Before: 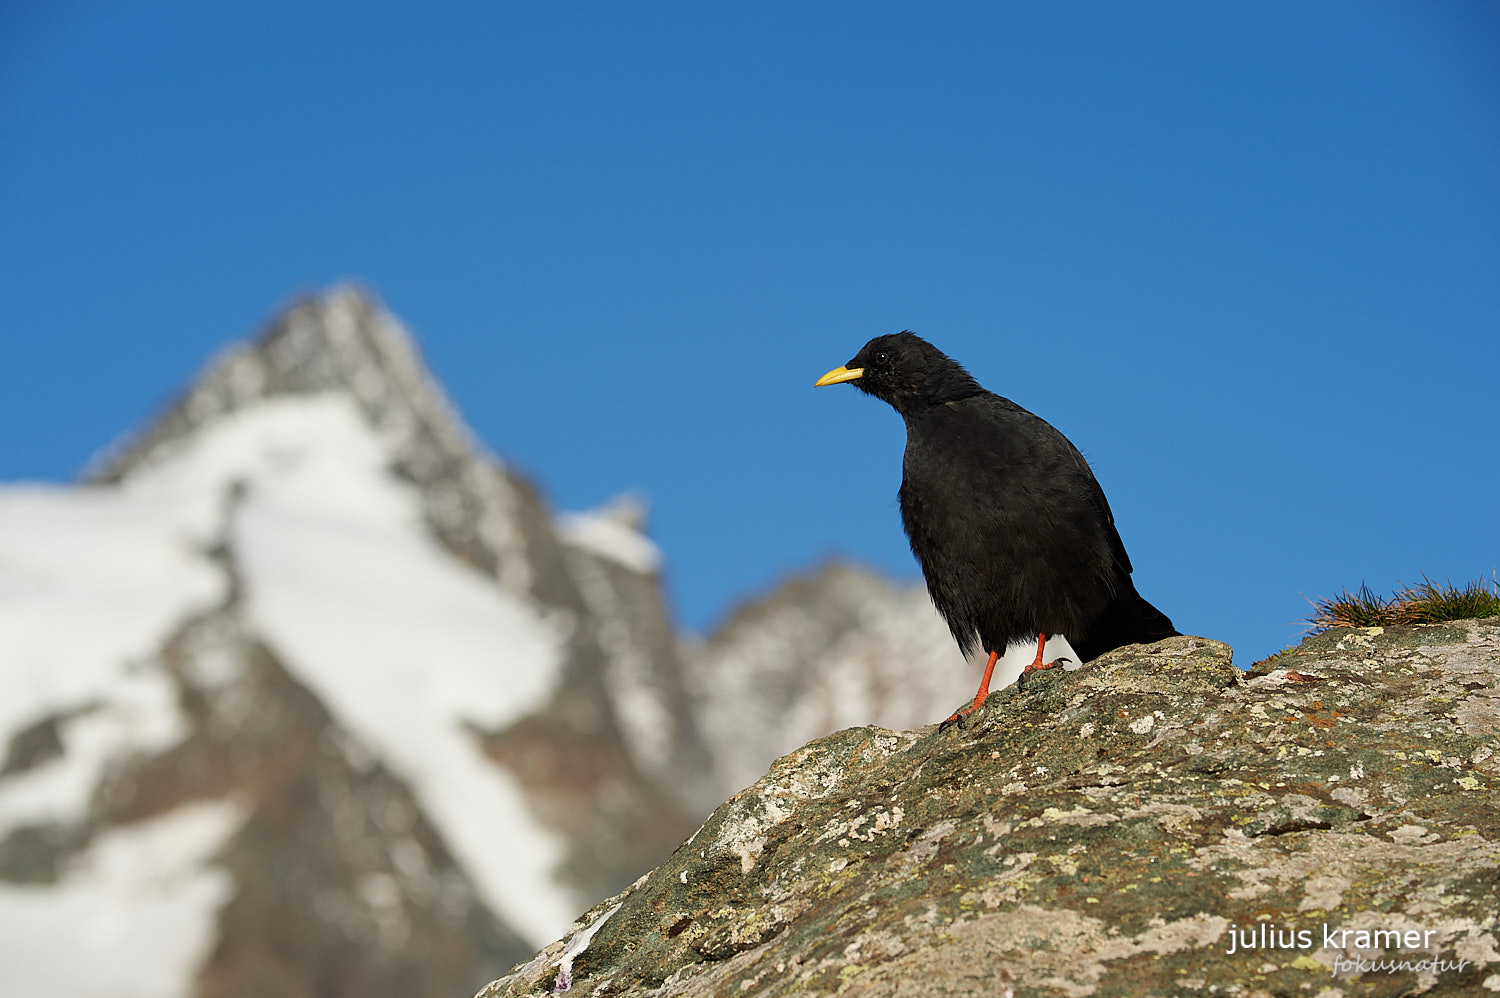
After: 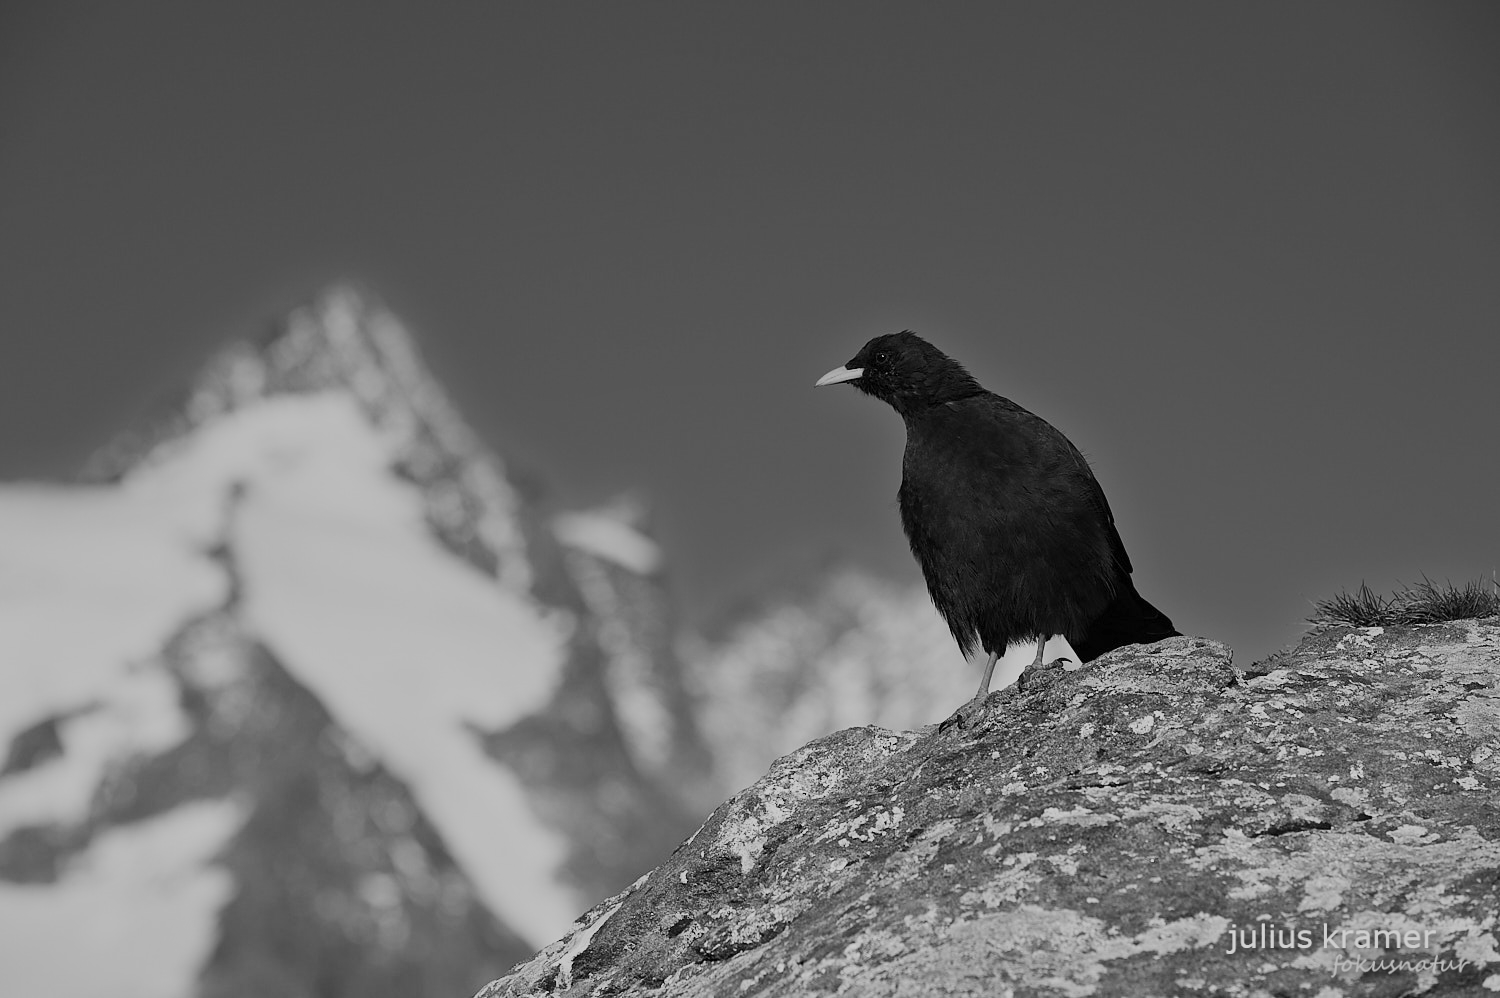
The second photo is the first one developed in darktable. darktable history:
tone equalizer: on, module defaults
contrast brightness saturation: contrast 0.2, brightness 0.16, saturation 0.22
monochrome: a 79.32, b 81.83, size 1.1
